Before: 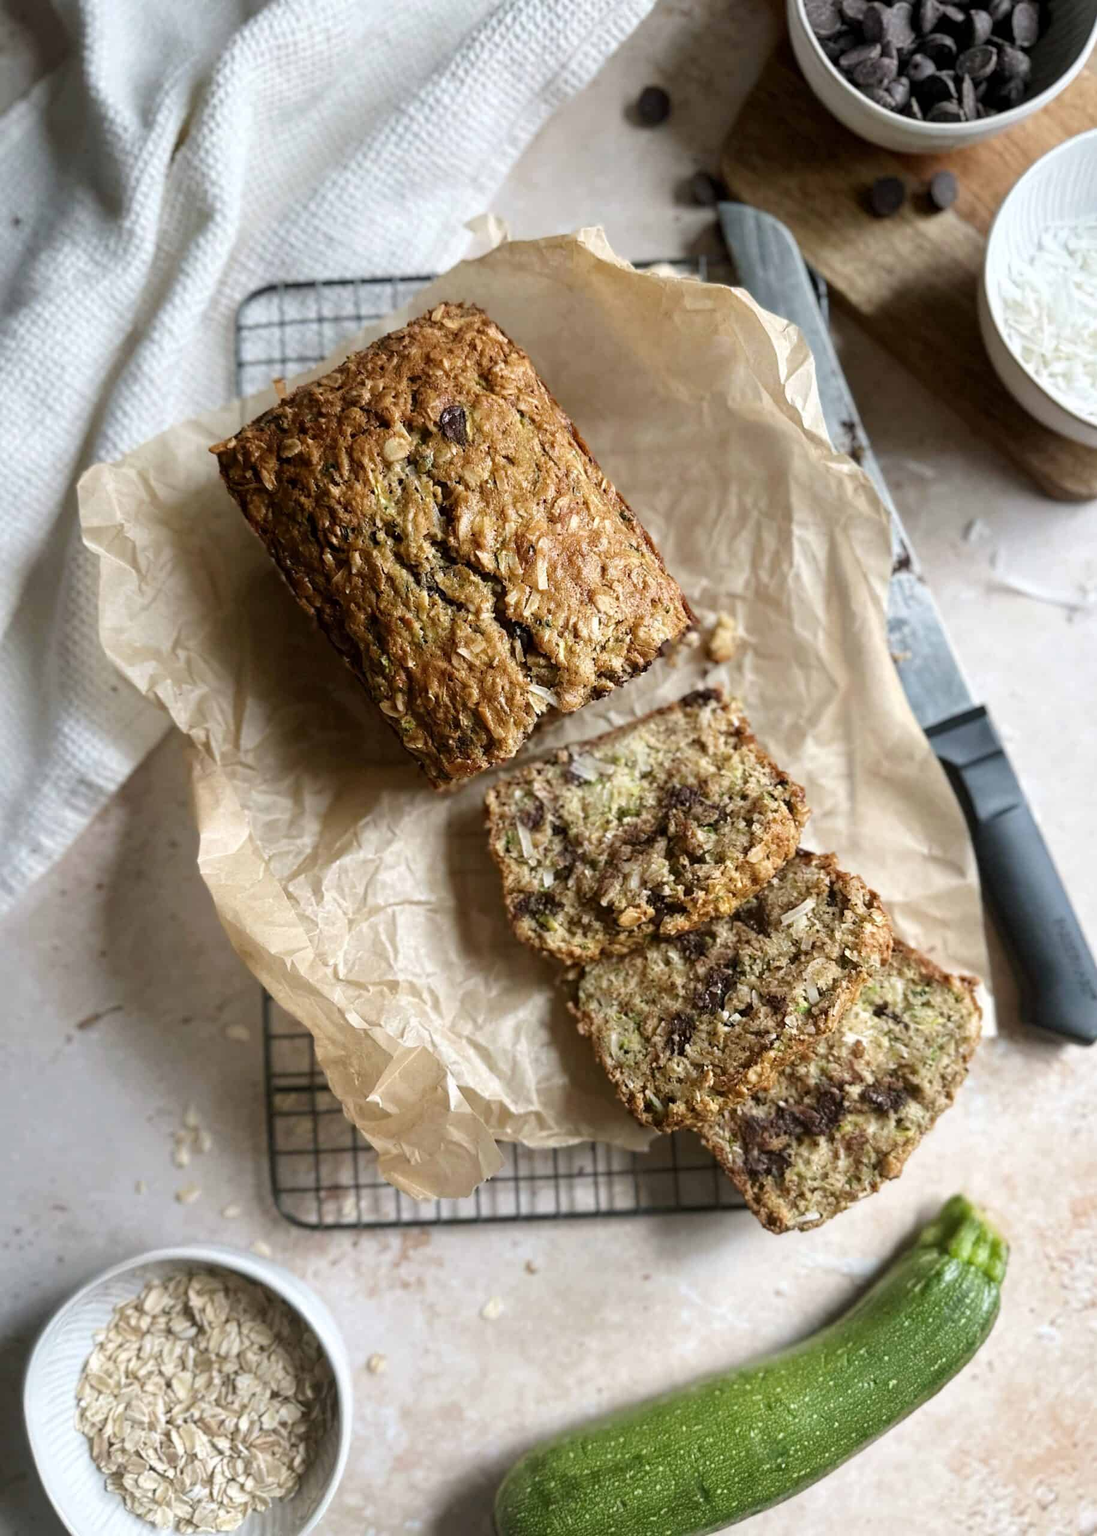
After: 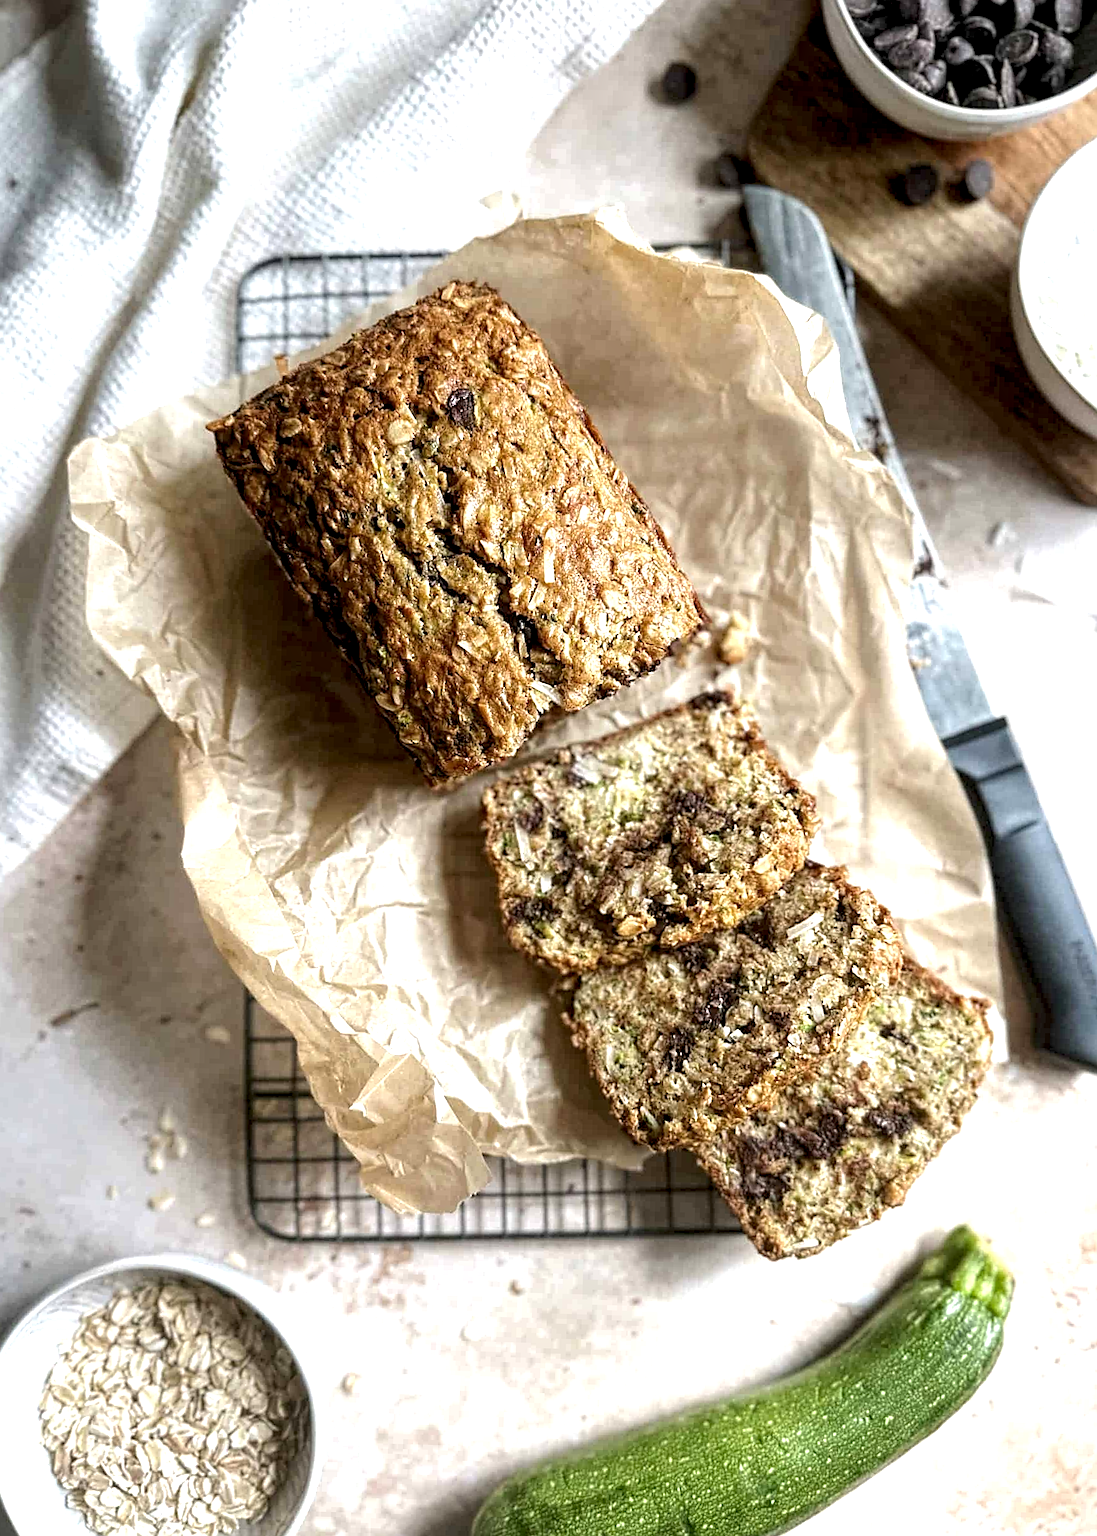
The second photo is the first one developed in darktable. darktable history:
exposure: black level correction 0.001, exposure 0.5 EV, compensate exposure bias true, compensate highlight preservation false
crop and rotate: angle -1.69°
local contrast: highlights 100%, shadows 100%, detail 200%, midtone range 0.2
sharpen: on, module defaults
